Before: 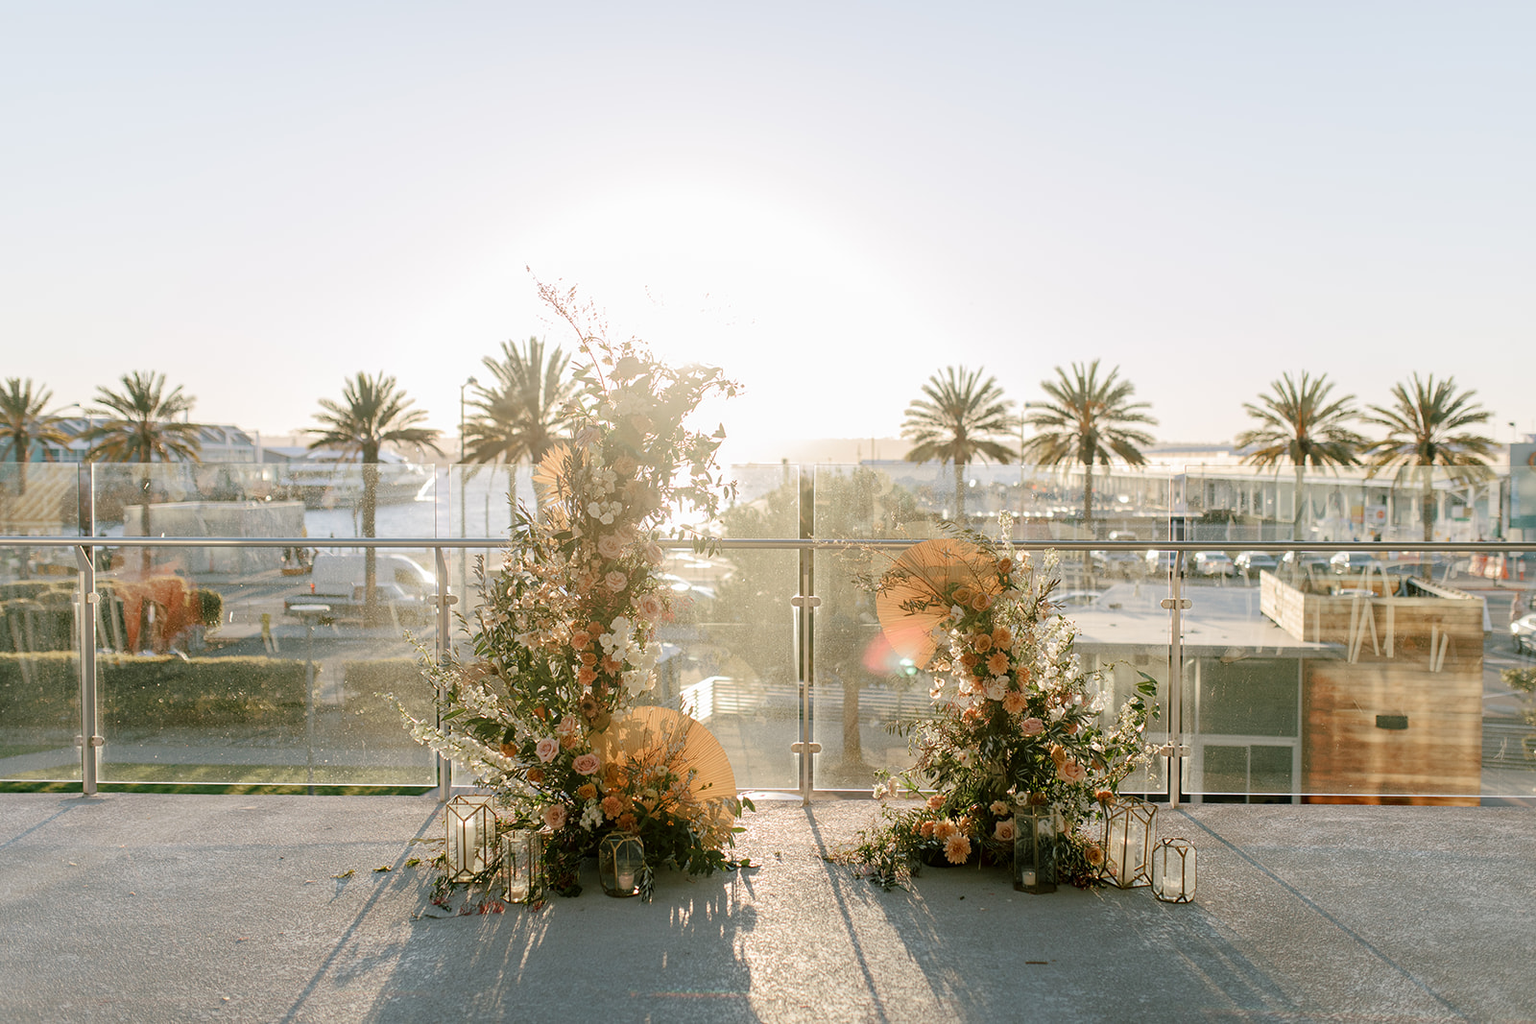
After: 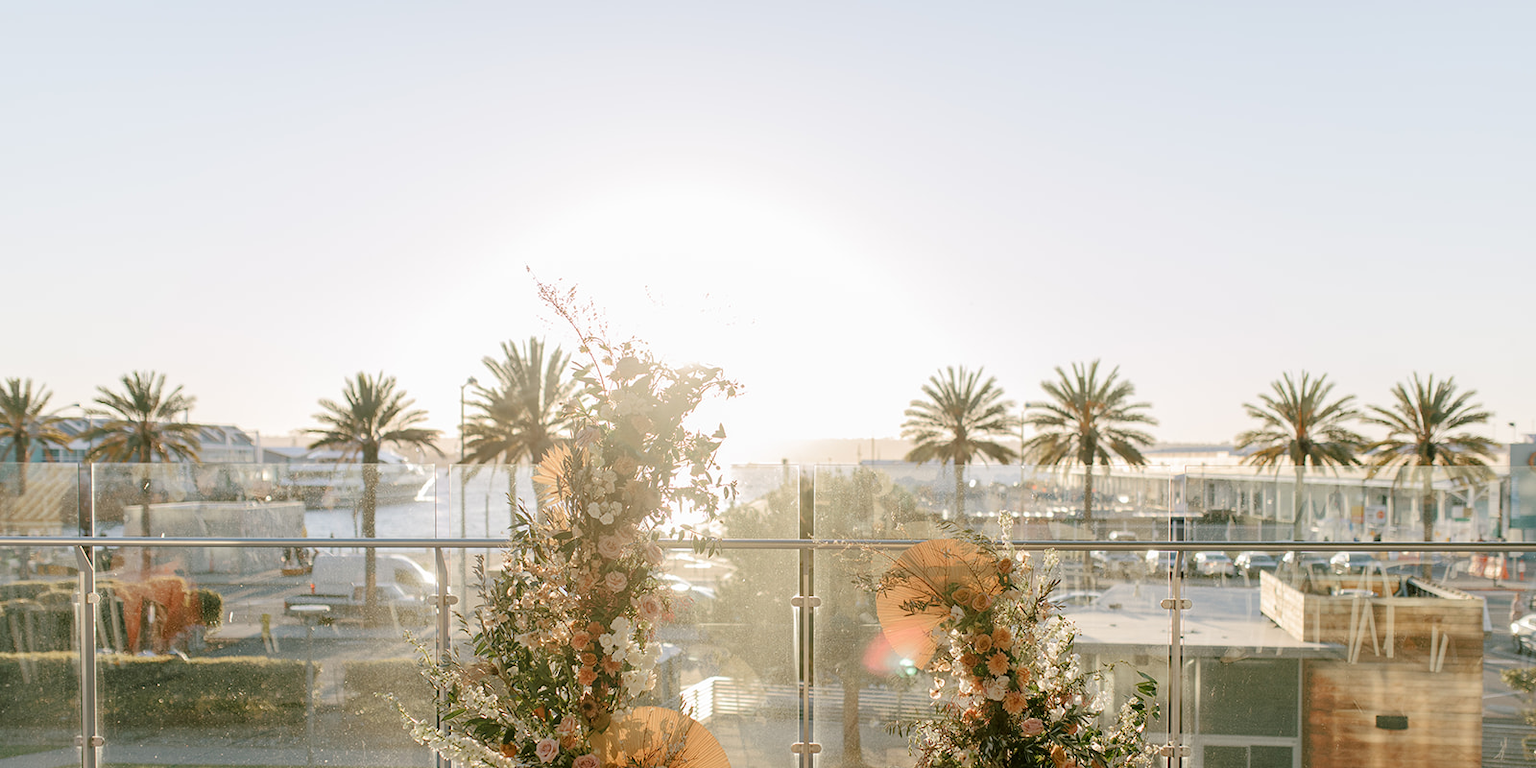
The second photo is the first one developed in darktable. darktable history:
crop: bottom 24.971%
